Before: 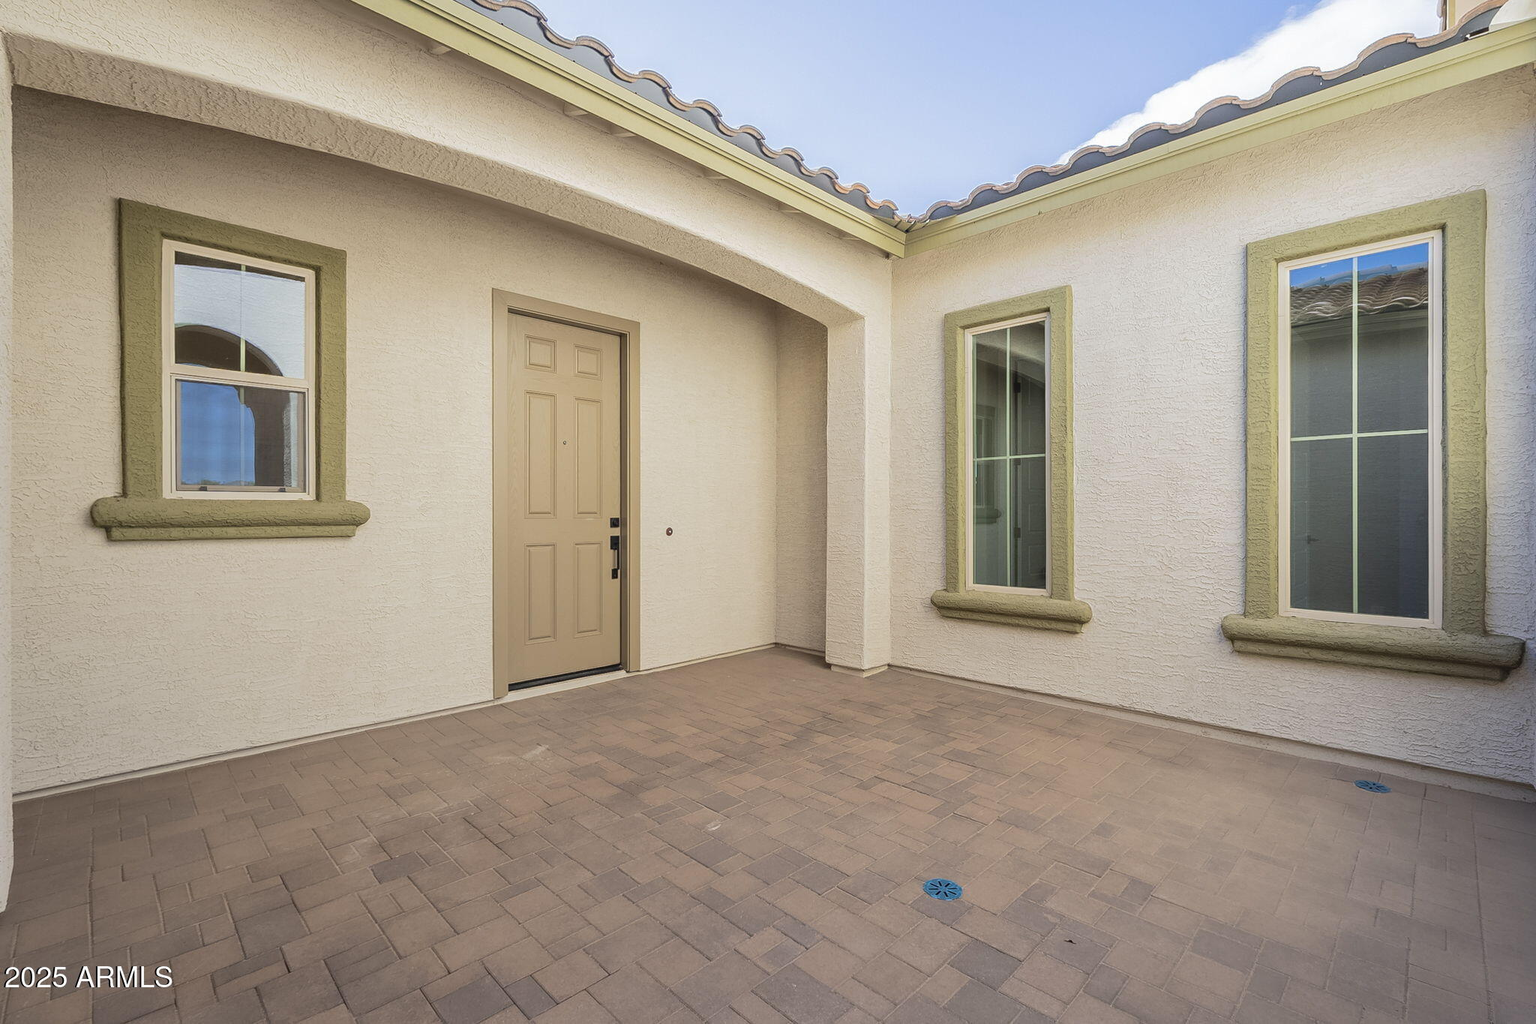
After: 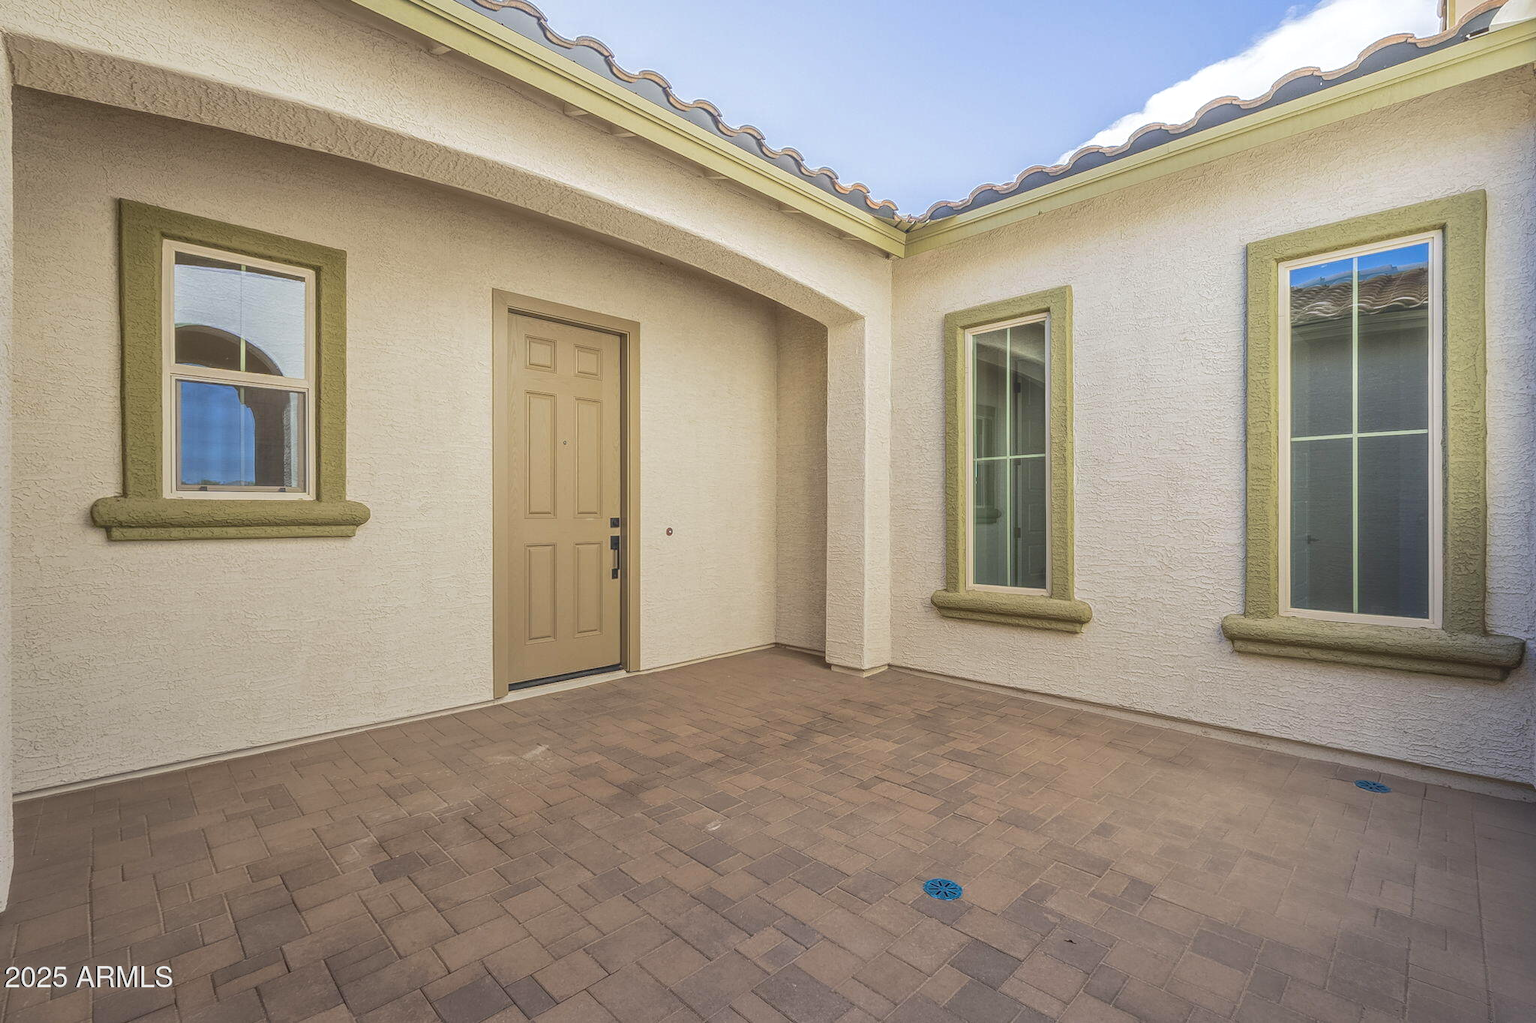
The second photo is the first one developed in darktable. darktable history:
exposure: exposure 0.127 EV, compensate exposure bias true, compensate highlight preservation false
contrast brightness saturation: contrast 0.066, brightness -0.14, saturation 0.109
local contrast: highlights 73%, shadows 16%, midtone range 0.191
